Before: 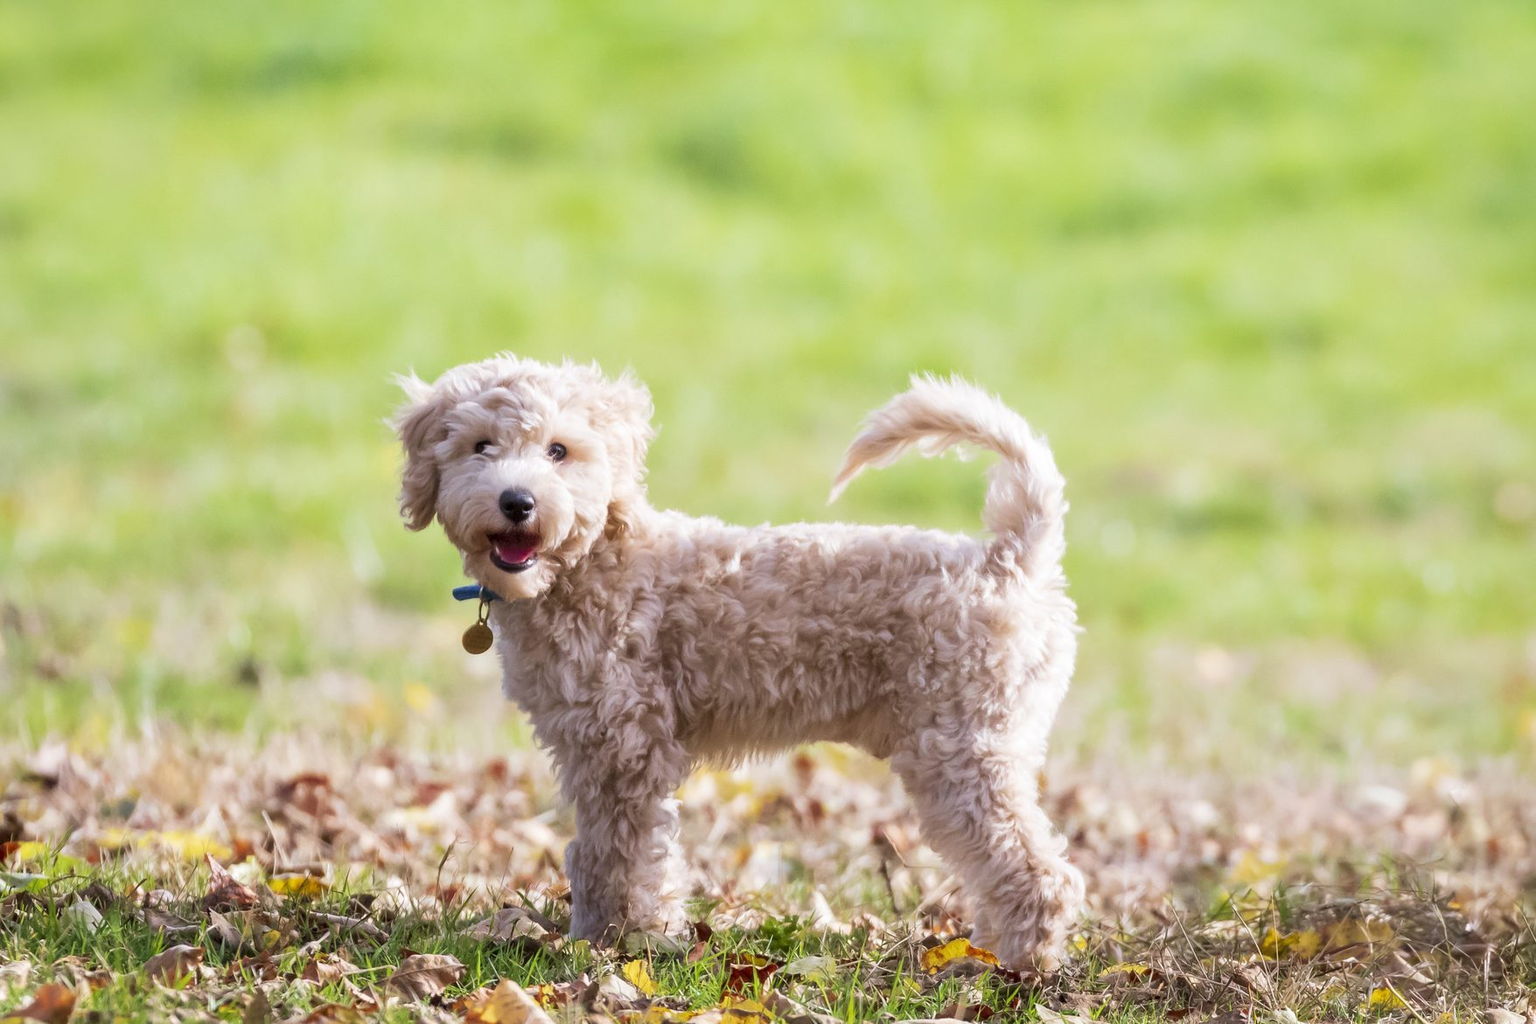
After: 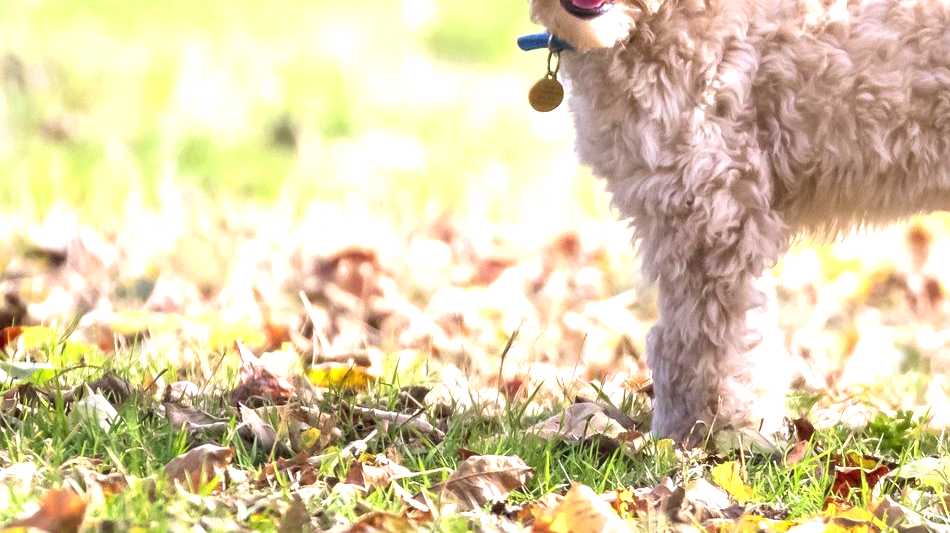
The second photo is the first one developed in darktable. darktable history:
exposure: black level correction 0, exposure 1.104 EV, compensate exposure bias true, compensate highlight preservation false
crop and rotate: top 54.359%, right 45.873%, bottom 0.116%
